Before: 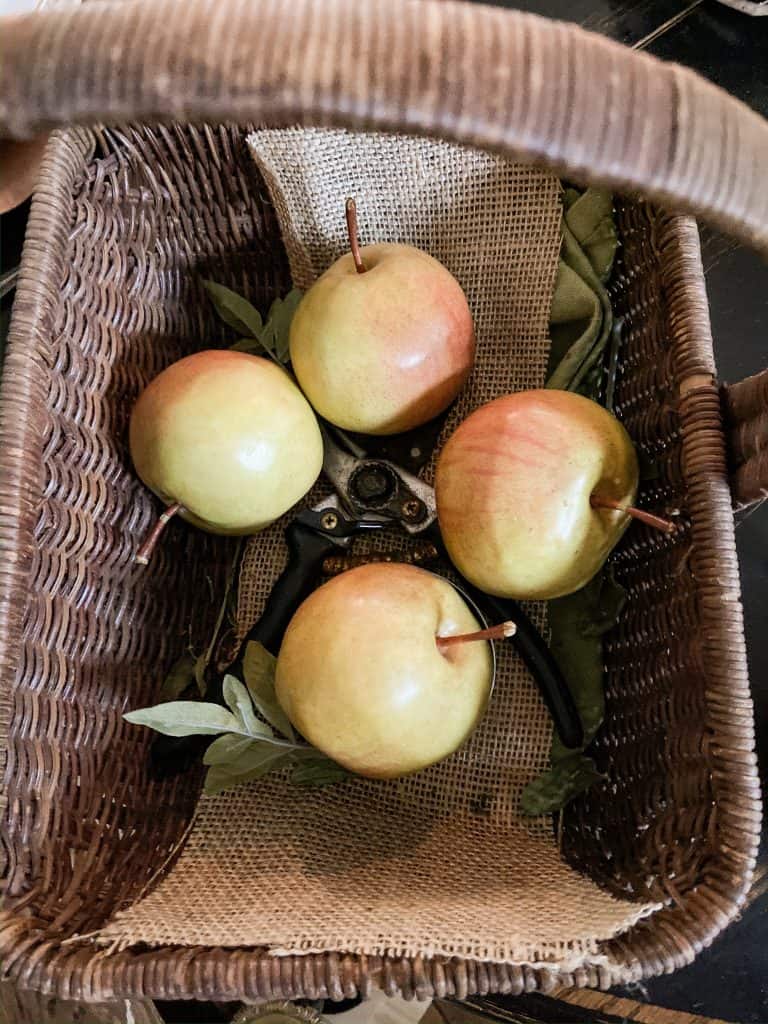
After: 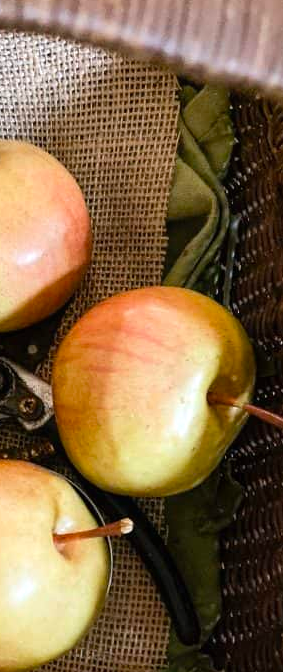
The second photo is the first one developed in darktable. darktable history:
exposure: exposure 0.207 EV, compensate highlight preservation false
crop and rotate: left 49.936%, top 10.094%, right 13.136%, bottom 24.256%
contrast equalizer: y [[0.5, 0.5, 0.472, 0.5, 0.5, 0.5], [0.5 ×6], [0.5 ×6], [0 ×6], [0 ×6]]
color balance: output saturation 120%
